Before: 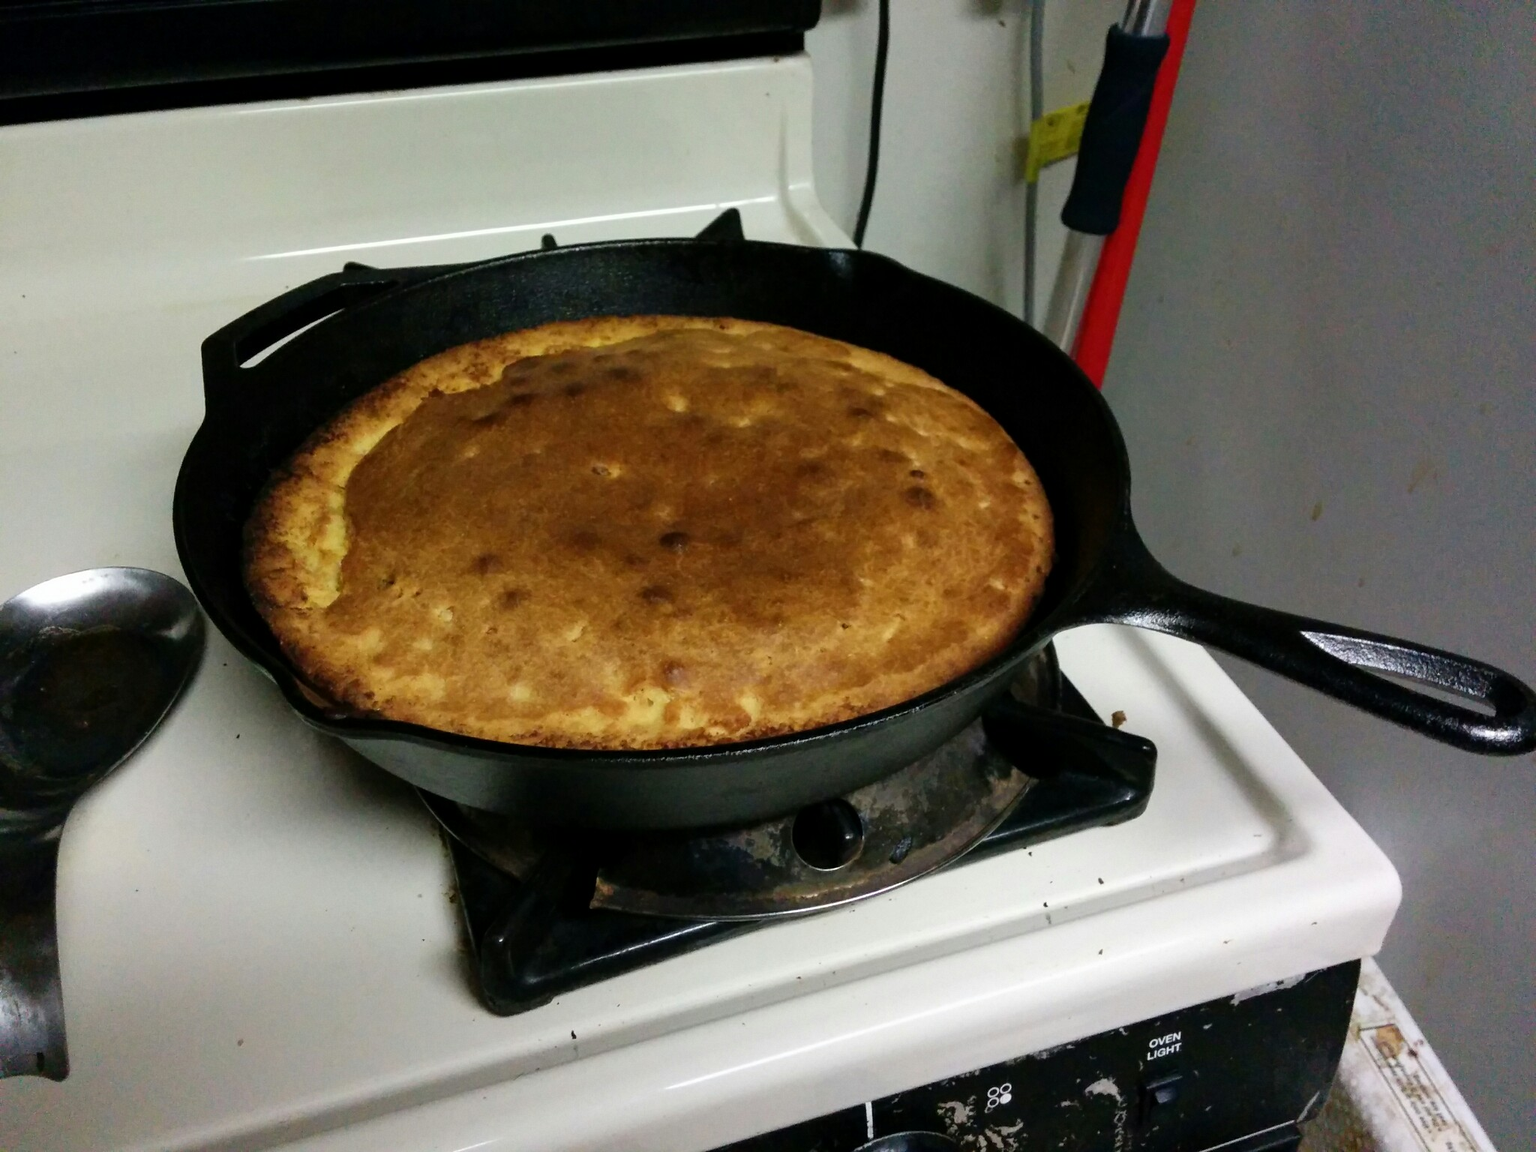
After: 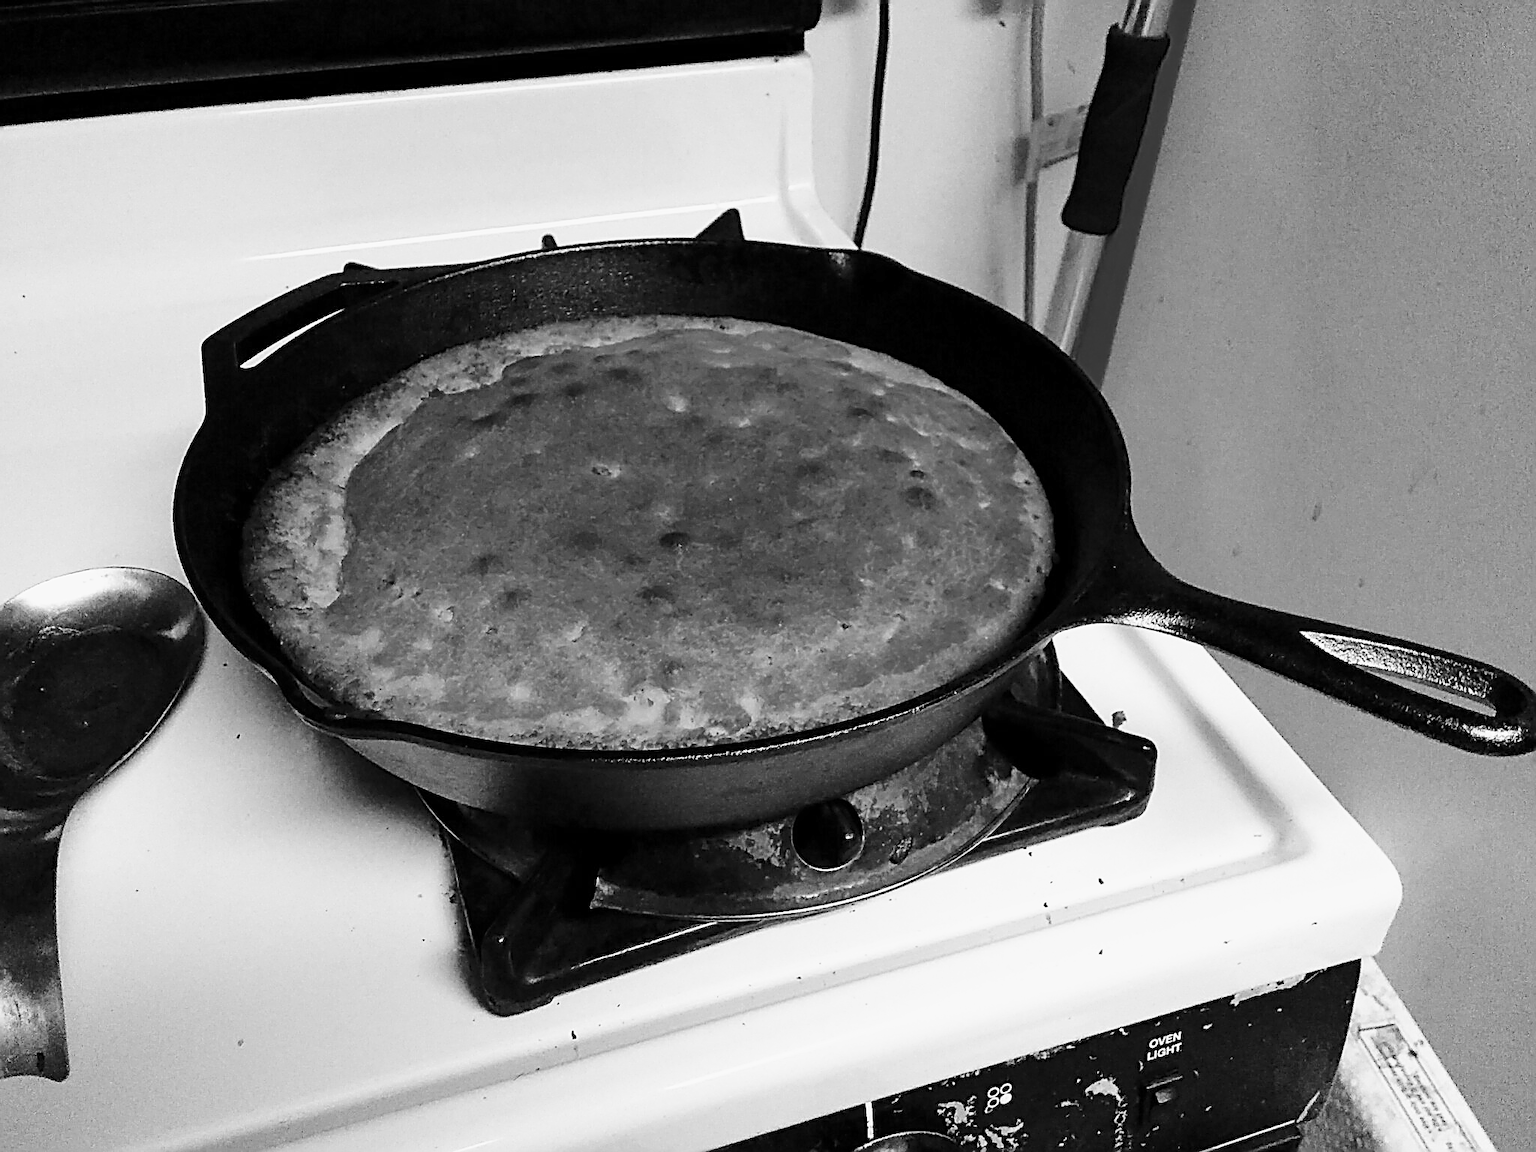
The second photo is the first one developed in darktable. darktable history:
monochrome: a 0, b 0, size 0.5, highlights 0.57
base curve: curves: ch0 [(0, 0) (0.025, 0.046) (0.112, 0.277) (0.467, 0.74) (0.814, 0.929) (1, 0.942)]
sharpen: amount 1.861
